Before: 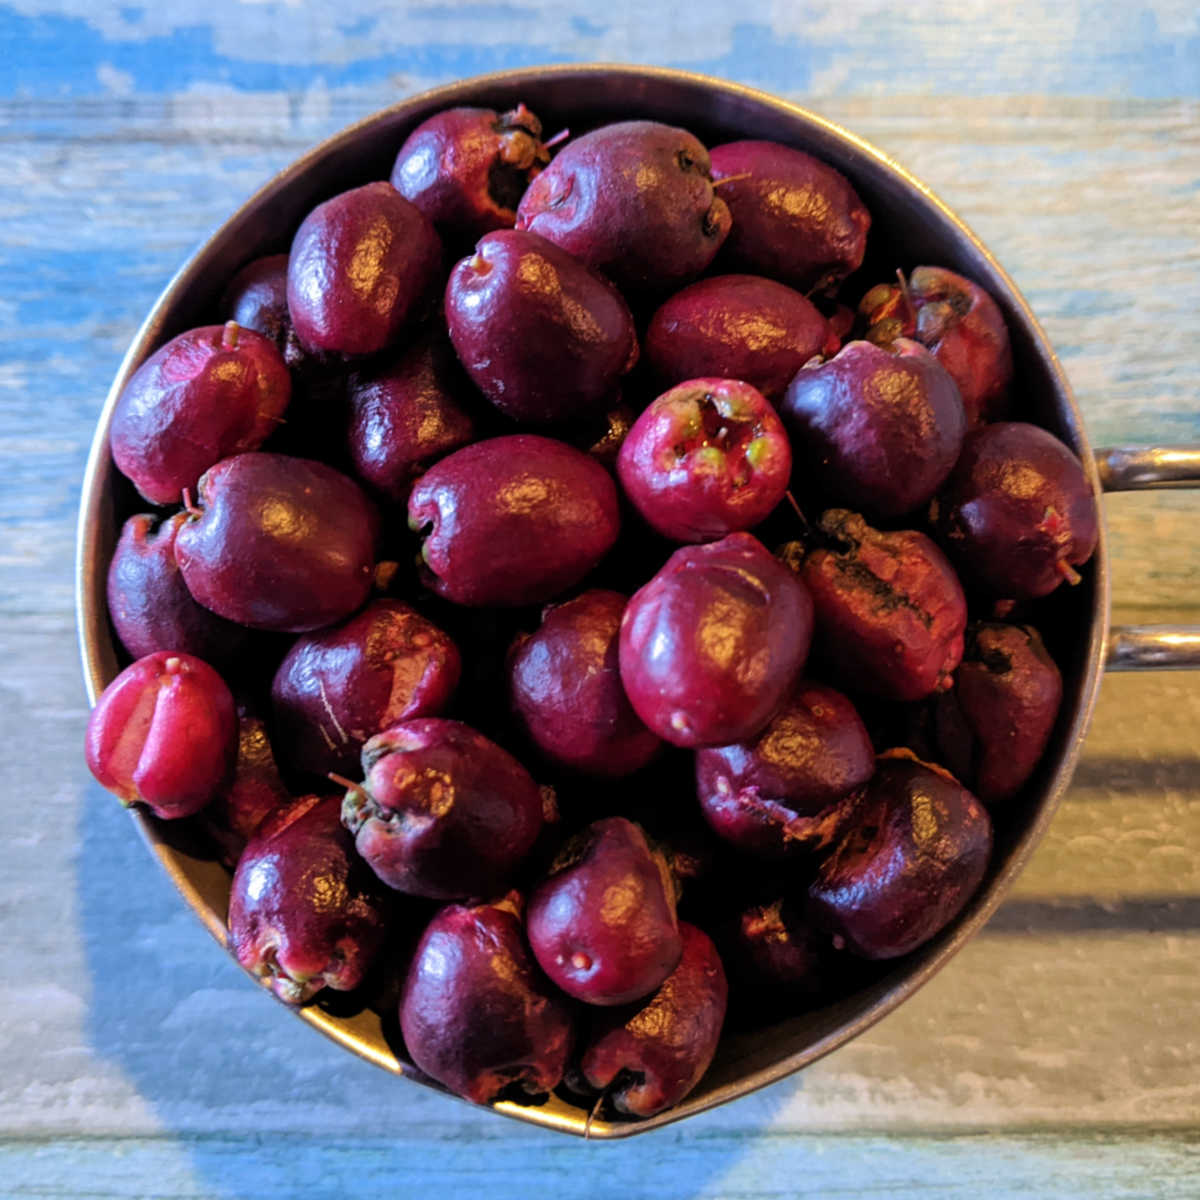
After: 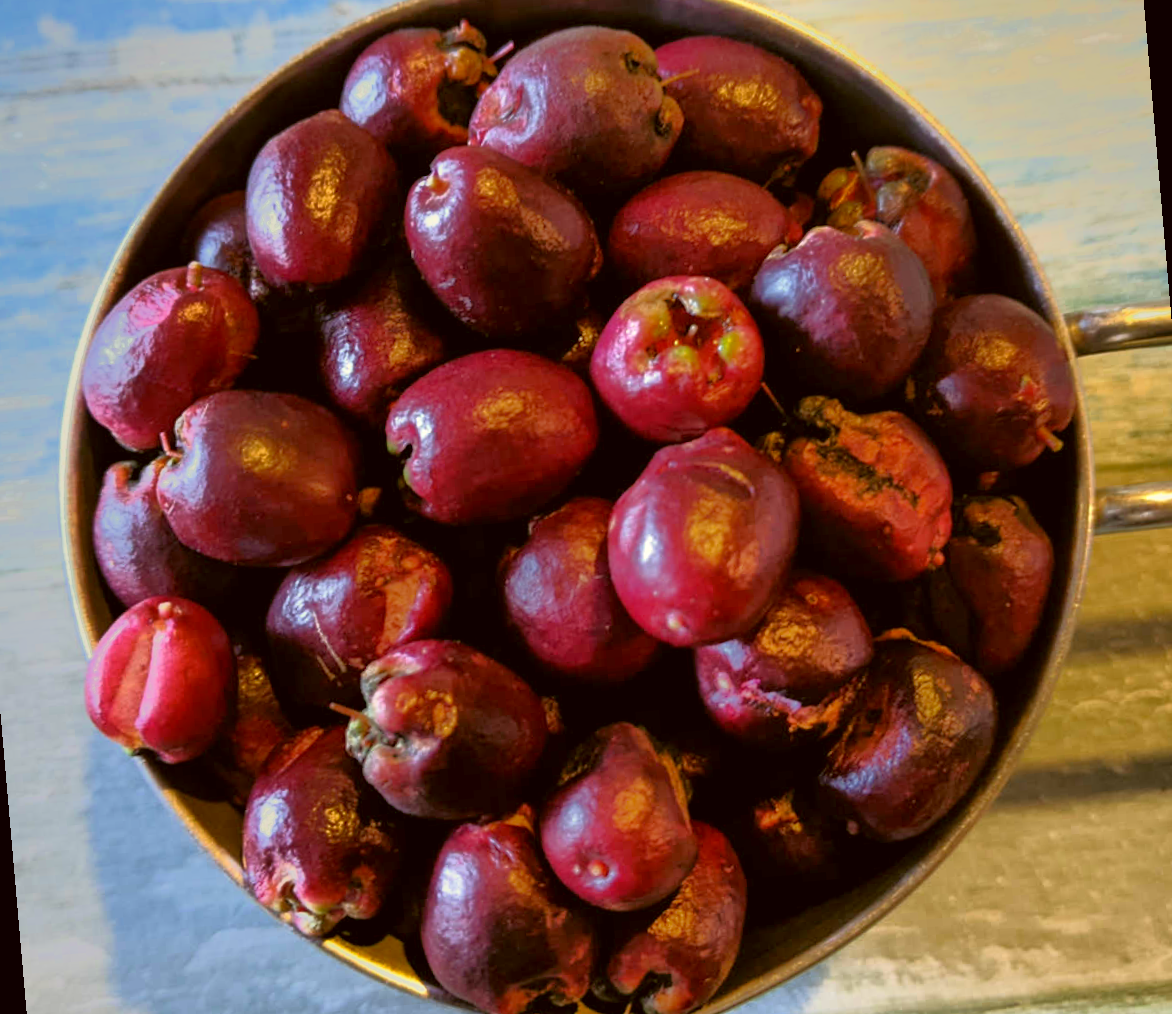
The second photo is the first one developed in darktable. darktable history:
base curve: curves: ch0 [(0, 0) (0.283, 0.295) (1, 1)], preserve colors none
rotate and perspective: rotation -5°, crop left 0.05, crop right 0.952, crop top 0.11, crop bottom 0.89
tone equalizer: -7 EV -0.63 EV, -6 EV 1 EV, -5 EV -0.45 EV, -4 EV 0.43 EV, -3 EV 0.41 EV, -2 EV 0.15 EV, -1 EV -0.15 EV, +0 EV -0.39 EV, smoothing diameter 25%, edges refinement/feathering 10, preserve details guided filter
color correction: highlights a* -1.43, highlights b* 10.12, shadows a* 0.395, shadows b* 19.35
